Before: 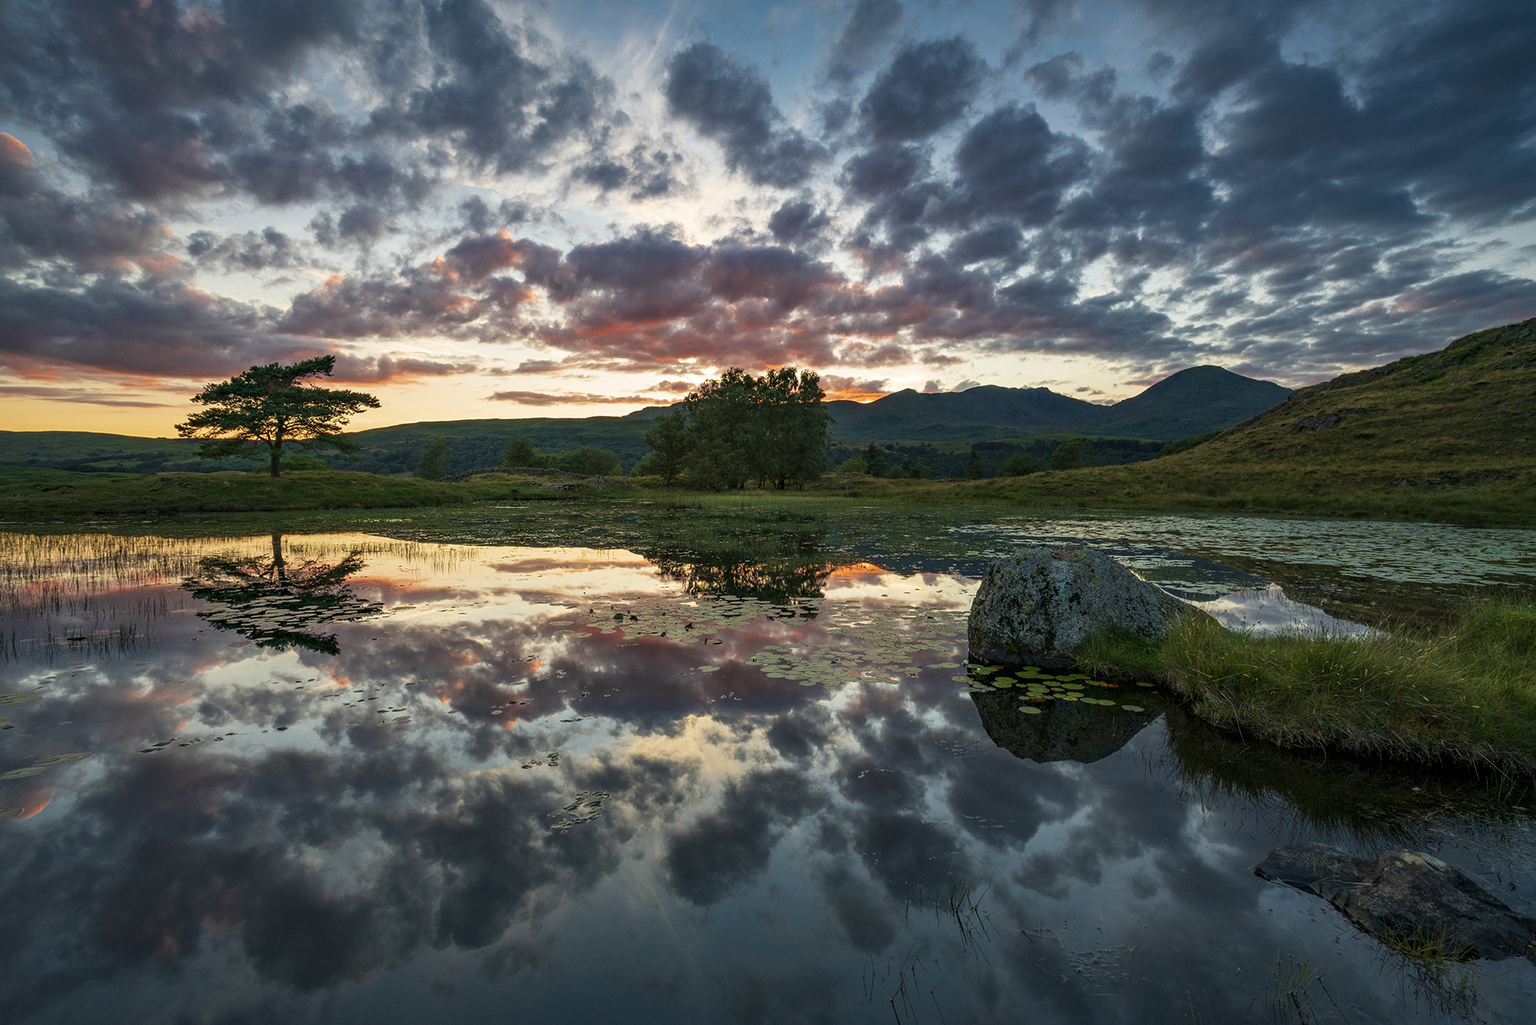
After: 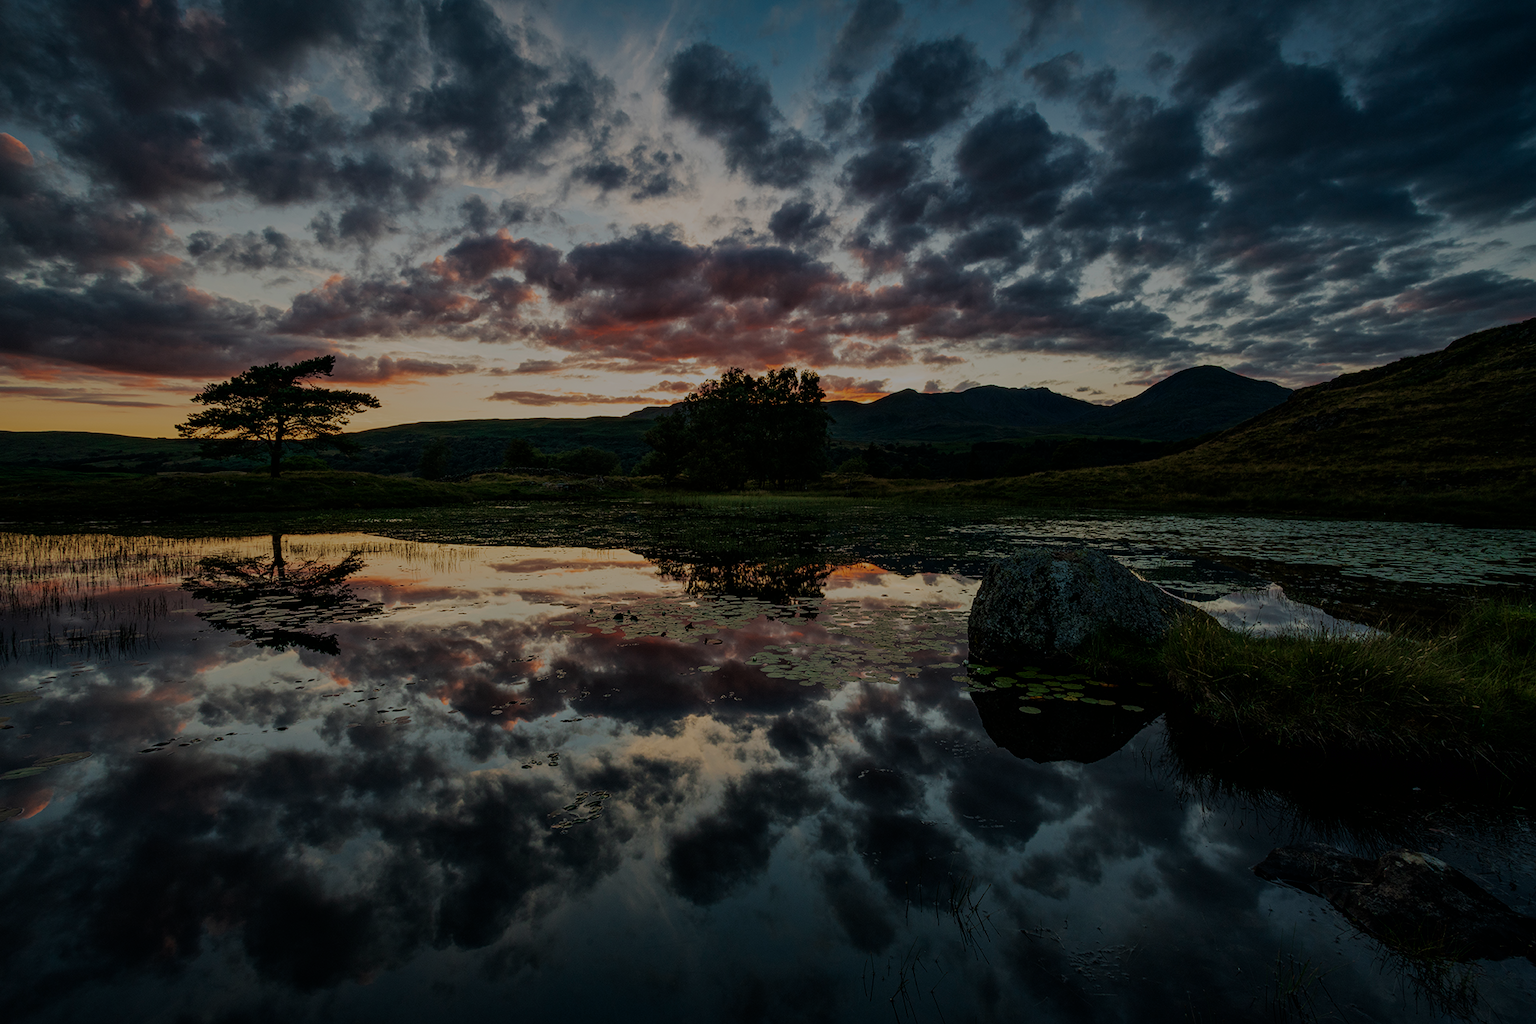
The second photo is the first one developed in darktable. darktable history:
exposure: exposure -1.468 EV, compensate highlight preservation false
filmic rgb: black relative exposure -7.65 EV, white relative exposure 4.56 EV, hardness 3.61, color science v6 (2022)
